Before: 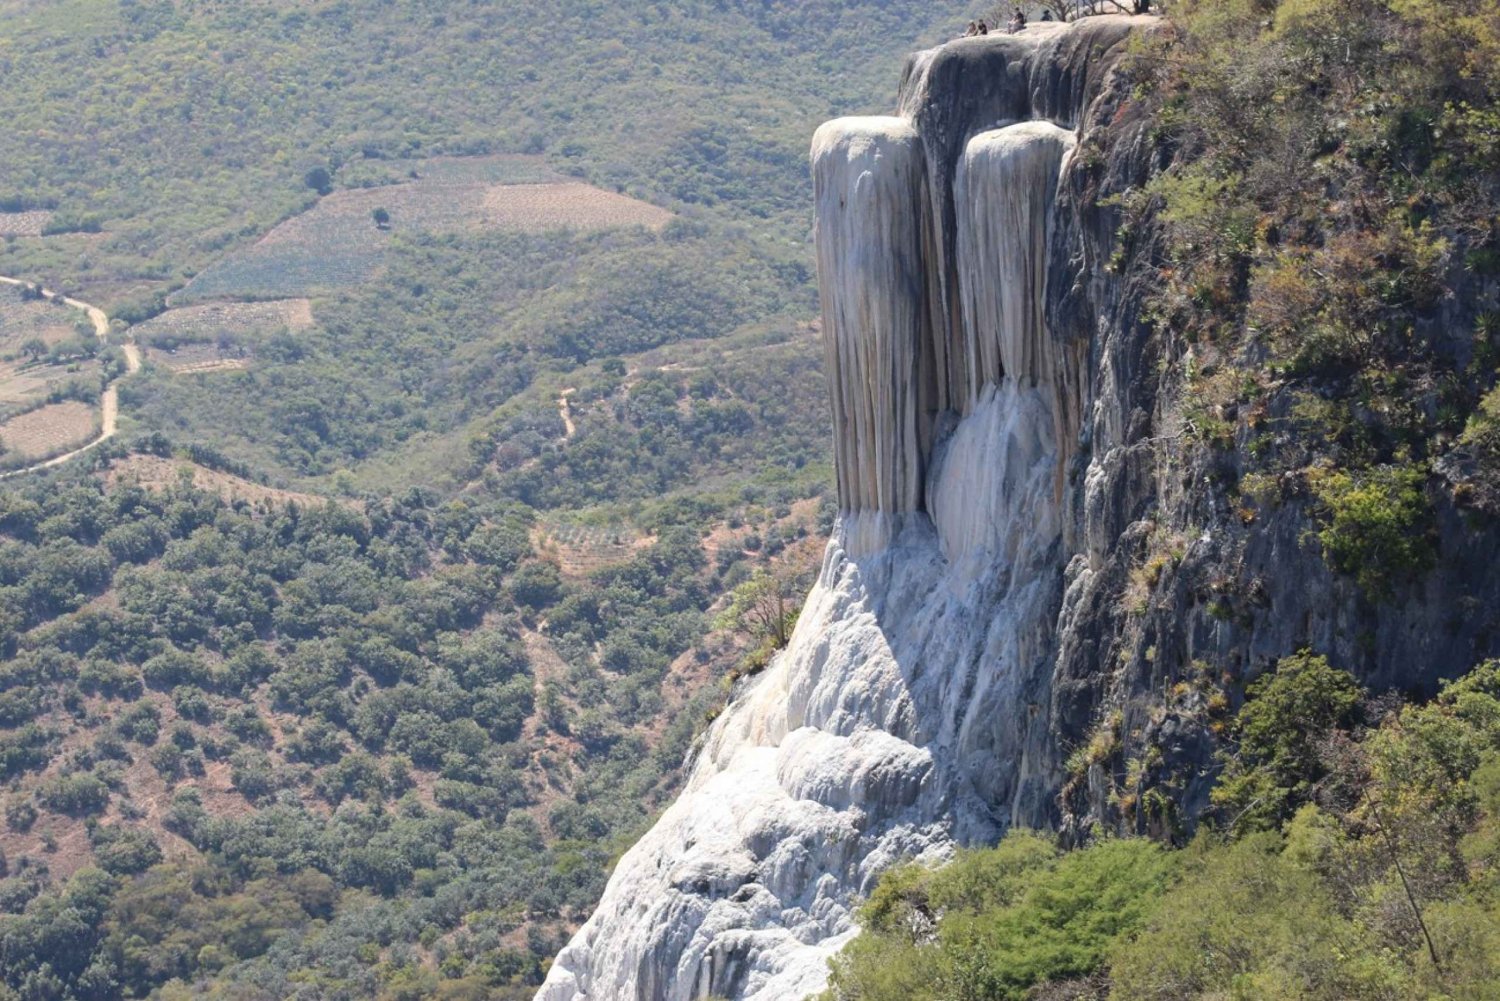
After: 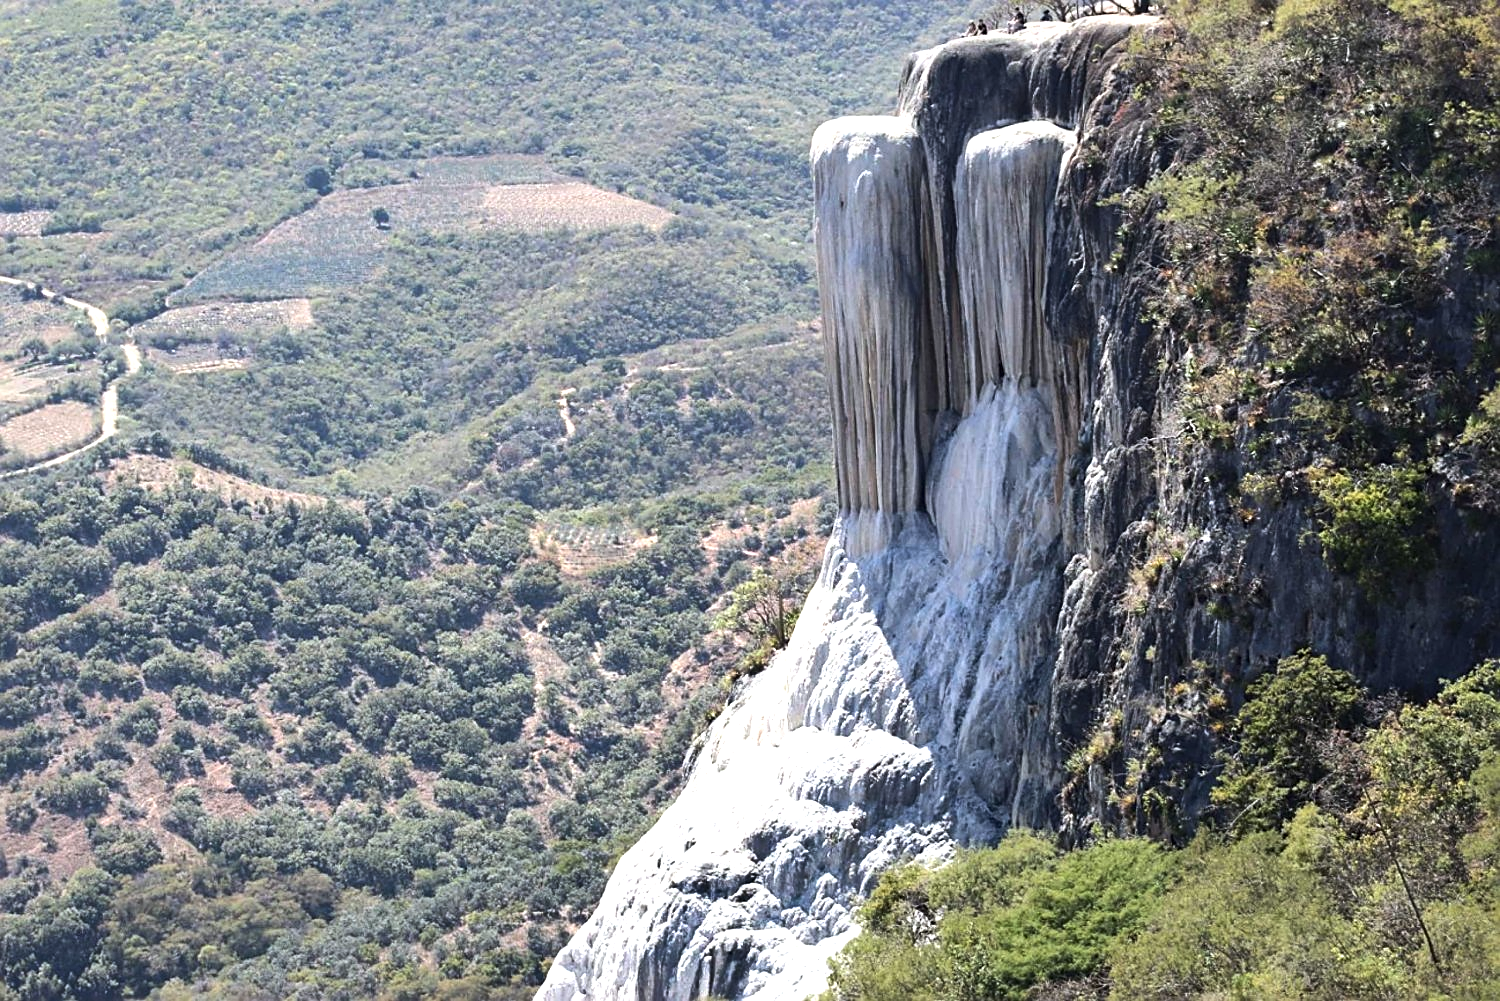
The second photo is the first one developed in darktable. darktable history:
white balance: red 0.988, blue 1.017
shadows and highlights: shadows 12, white point adjustment 1.2, soften with gaussian
sharpen: on, module defaults
tone equalizer: -8 EV -0.75 EV, -7 EV -0.7 EV, -6 EV -0.6 EV, -5 EV -0.4 EV, -3 EV 0.4 EV, -2 EV 0.6 EV, -1 EV 0.7 EV, +0 EV 0.75 EV, edges refinement/feathering 500, mask exposure compensation -1.57 EV, preserve details no
